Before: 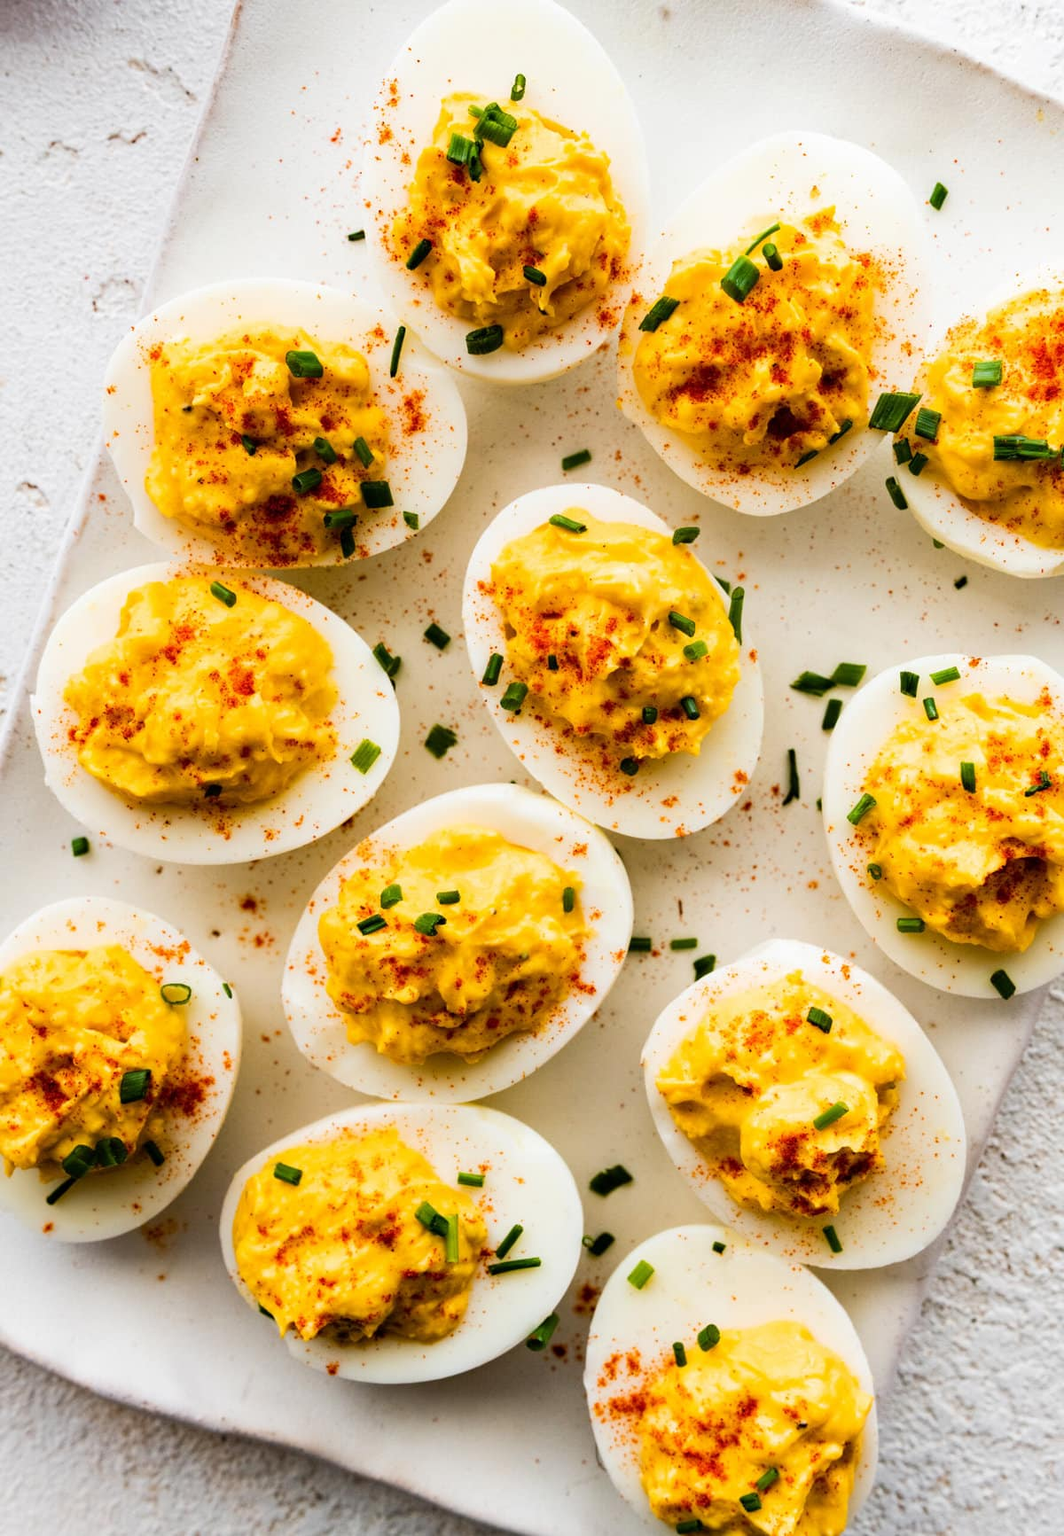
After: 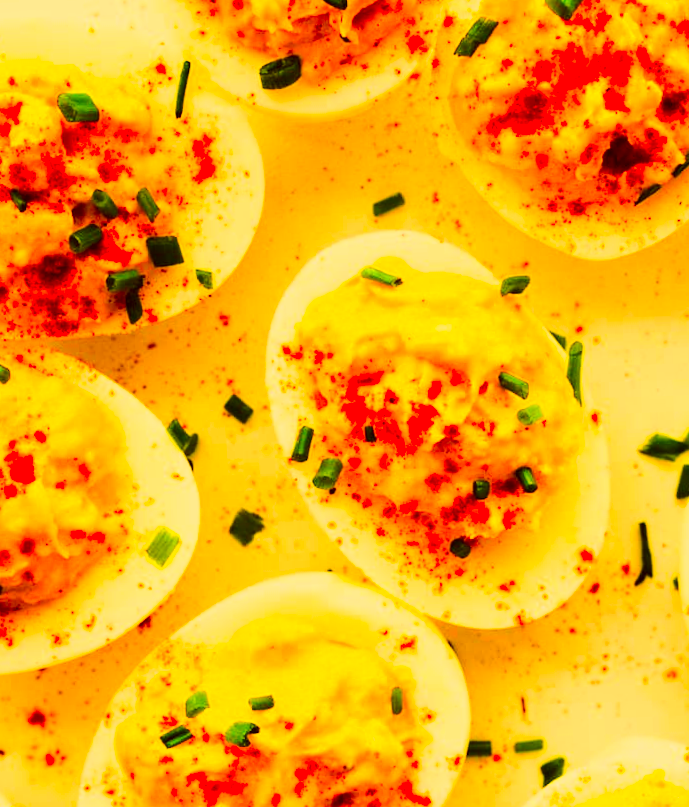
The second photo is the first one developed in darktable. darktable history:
base curve: curves: ch0 [(0, 0) (0.025, 0.046) (0.112, 0.277) (0.467, 0.74) (0.814, 0.929) (1, 0.942)]
crop: left 20.932%, top 15.471%, right 21.848%, bottom 34.081%
rotate and perspective: rotation -2°, crop left 0.022, crop right 0.978, crop top 0.049, crop bottom 0.951
color correction: highlights a* 10.44, highlights b* 30.04, shadows a* 2.73, shadows b* 17.51, saturation 1.72
